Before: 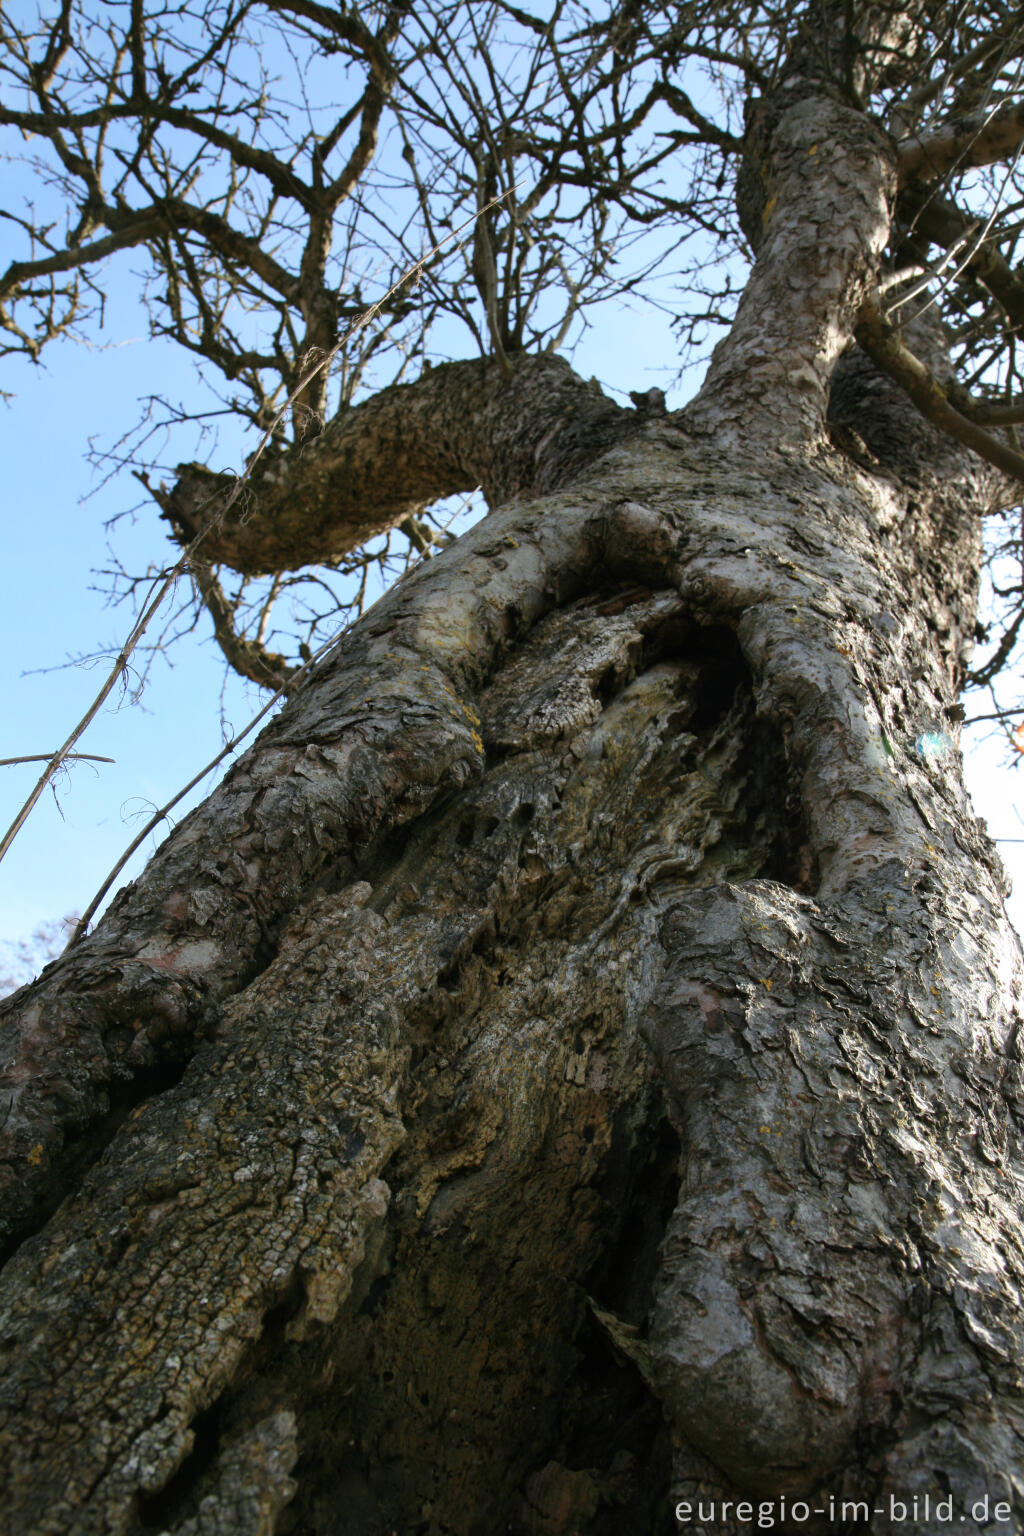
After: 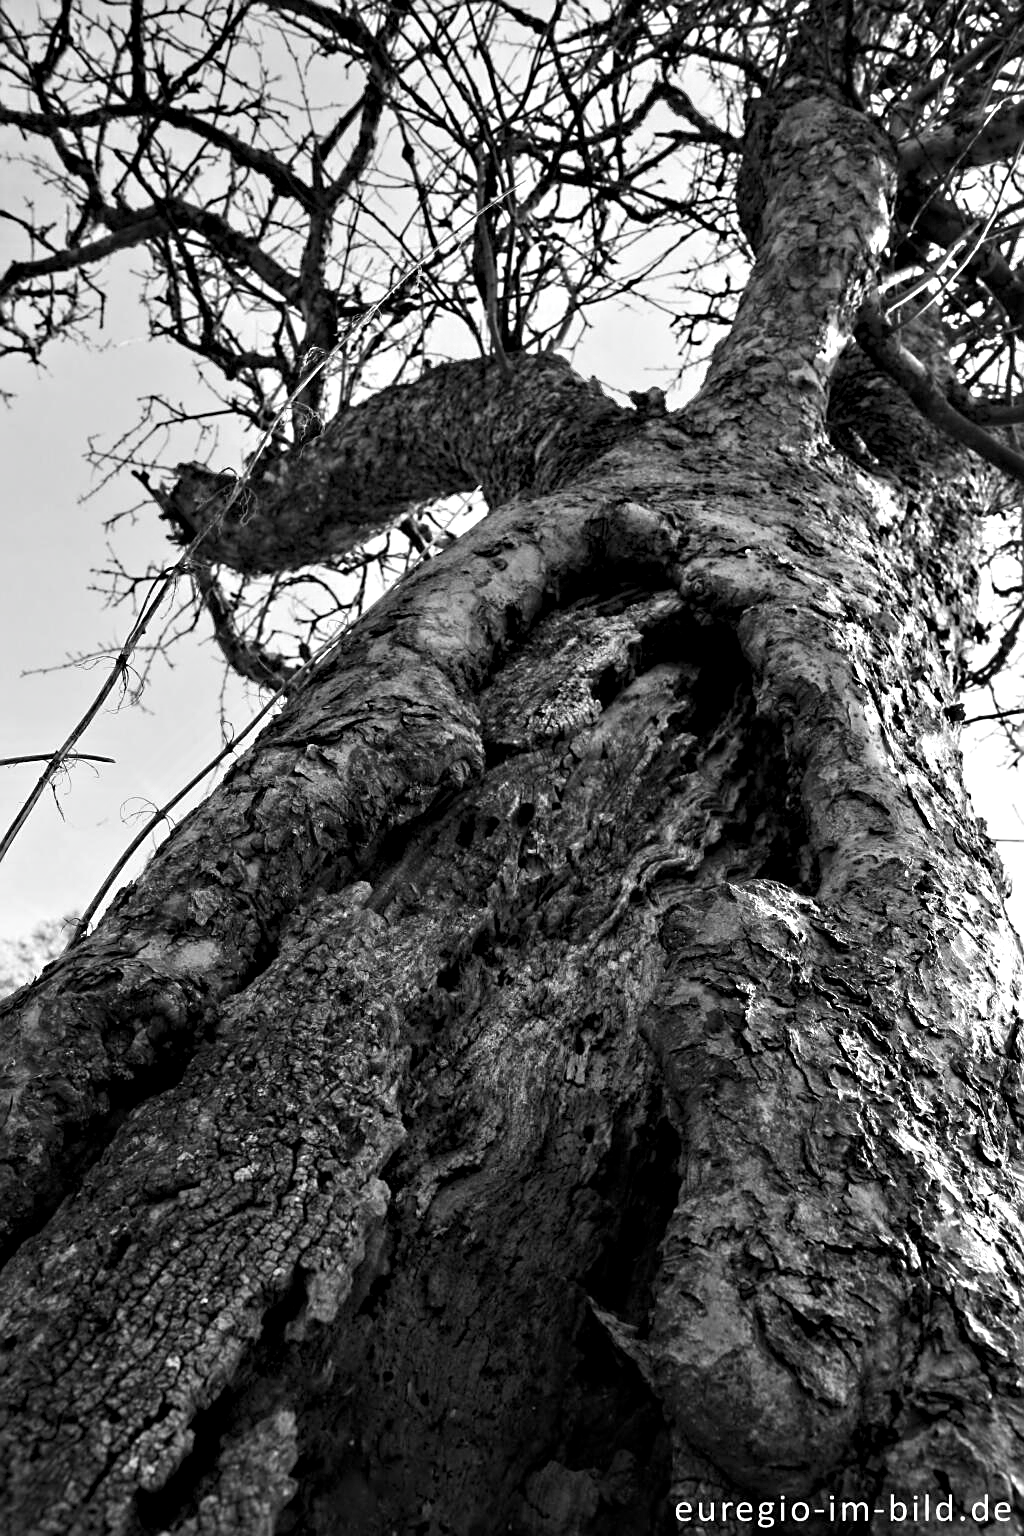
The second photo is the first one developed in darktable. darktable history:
color calibration: x 0.382, y 0.372, temperature 3909.05 K
sharpen: on, module defaults
contrast brightness saturation: saturation -0.993
contrast equalizer: y [[0.511, 0.558, 0.631, 0.632, 0.559, 0.512], [0.5 ×6], [0.5 ×6], [0 ×6], [0 ×6]]
